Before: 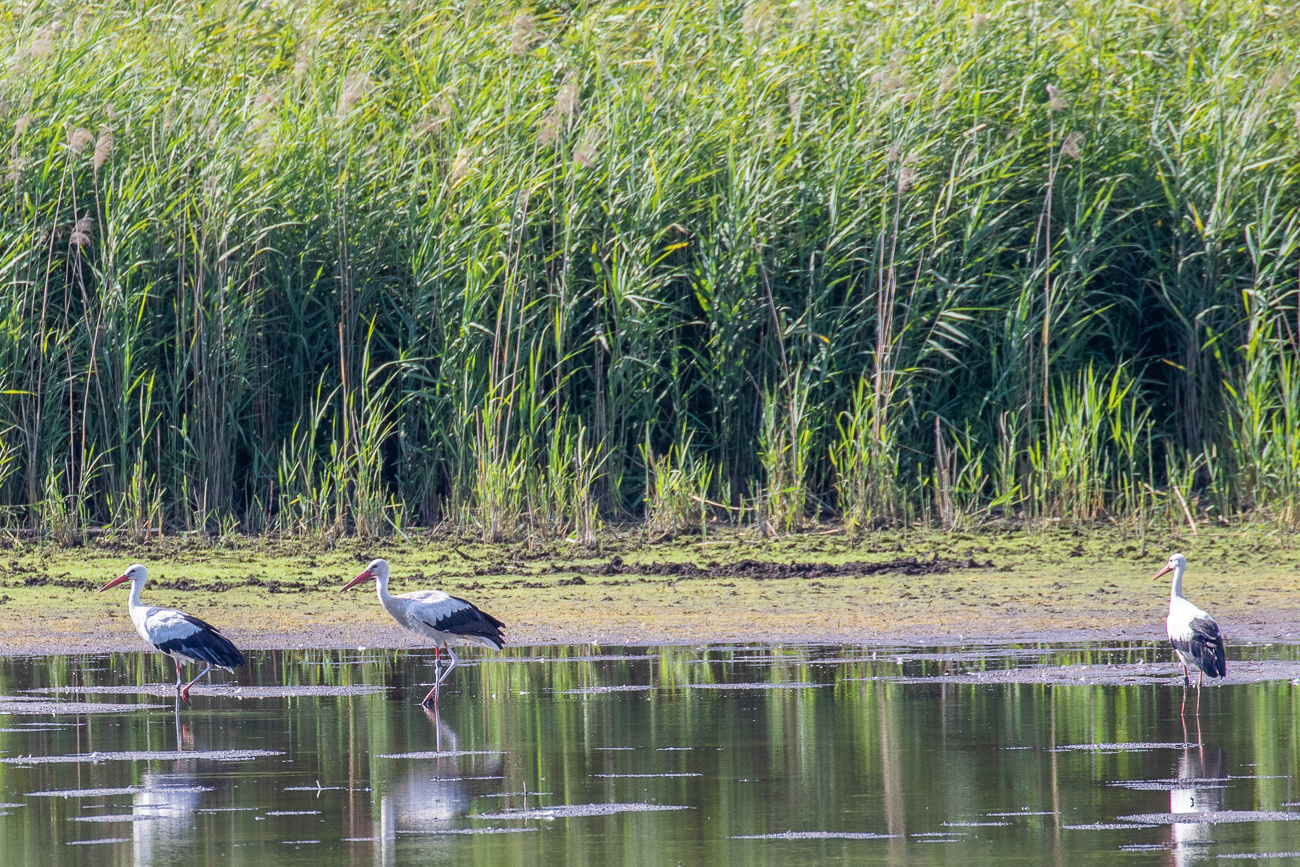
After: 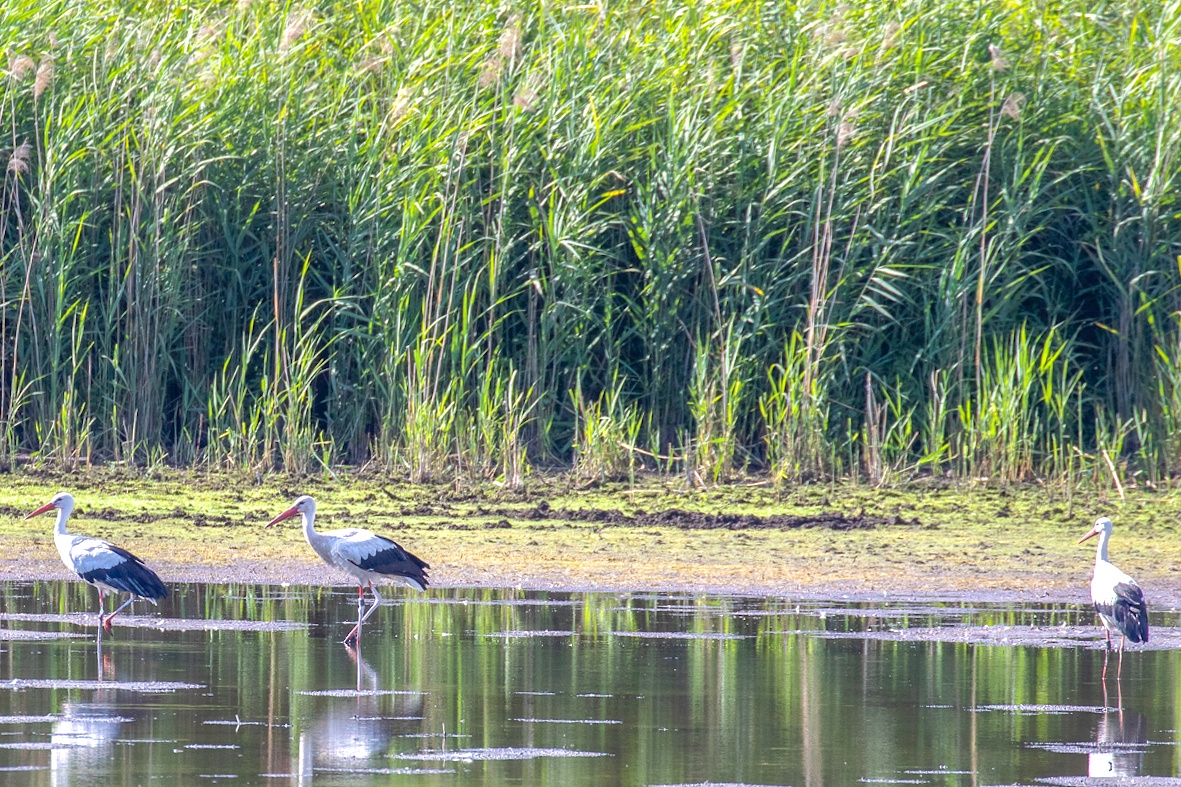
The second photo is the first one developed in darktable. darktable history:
exposure: exposure 0.58 EV, compensate highlight preservation false
crop and rotate: angle -1.95°, left 3.113%, top 4.054%, right 1.415%, bottom 0.592%
shadows and highlights: on, module defaults
